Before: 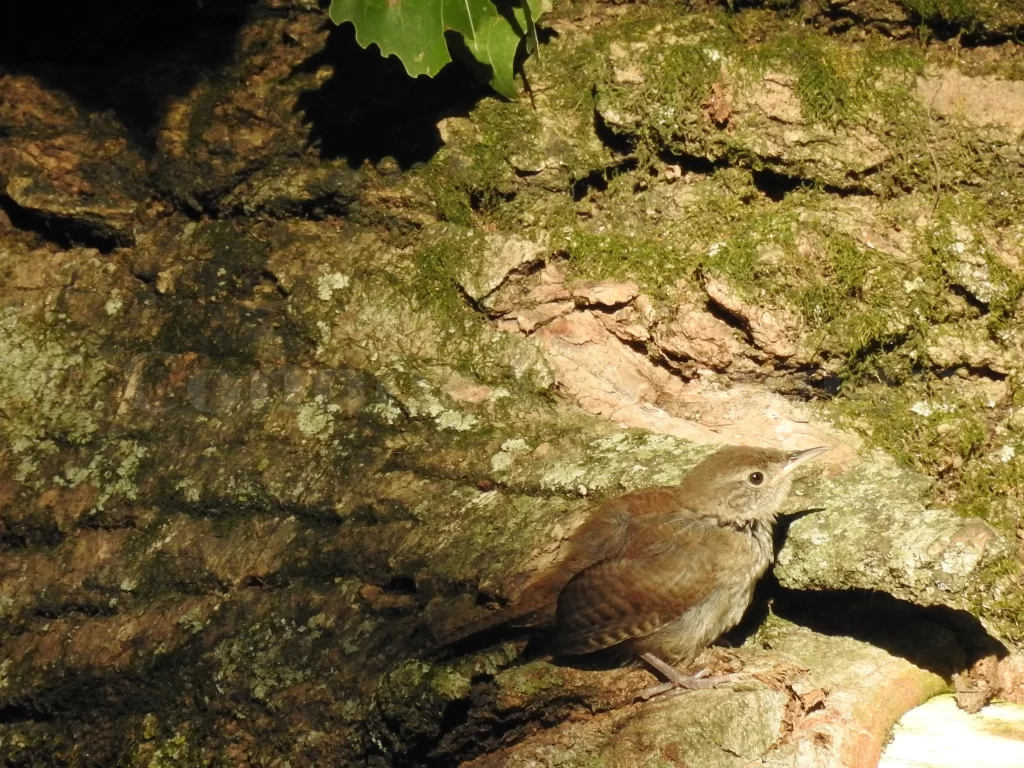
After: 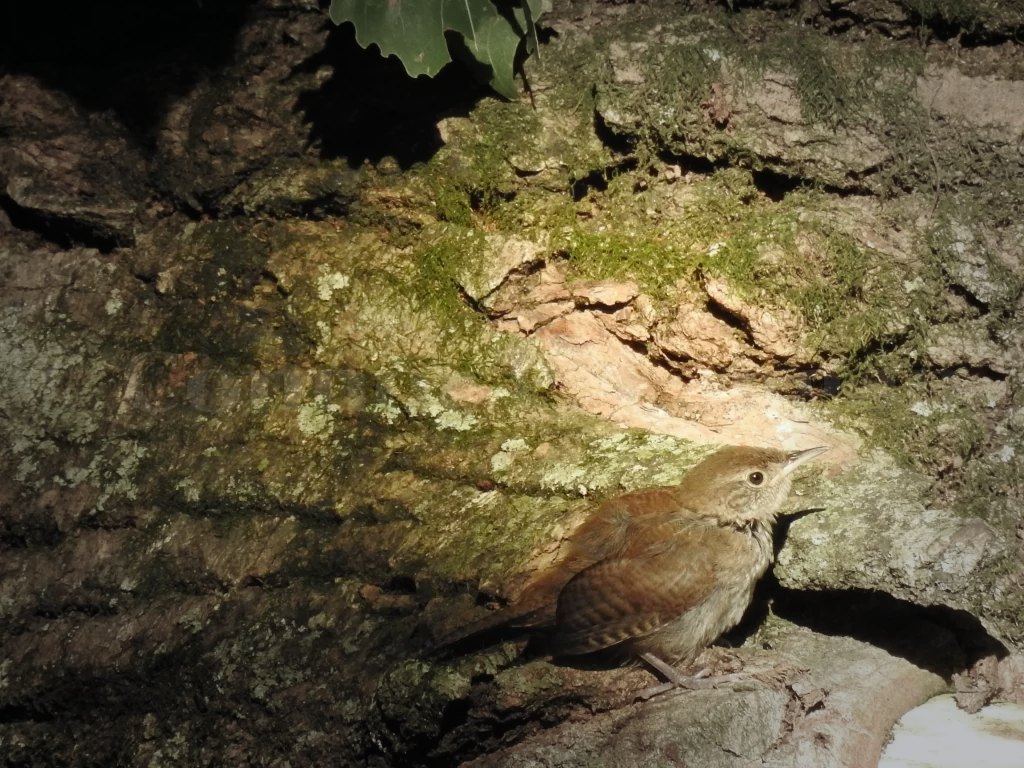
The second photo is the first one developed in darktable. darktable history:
white balance: red 0.98, blue 1.034
vignetting: fall-off start 48.41%, automatic ratio true, width/height ratio 1.29, unbound false
